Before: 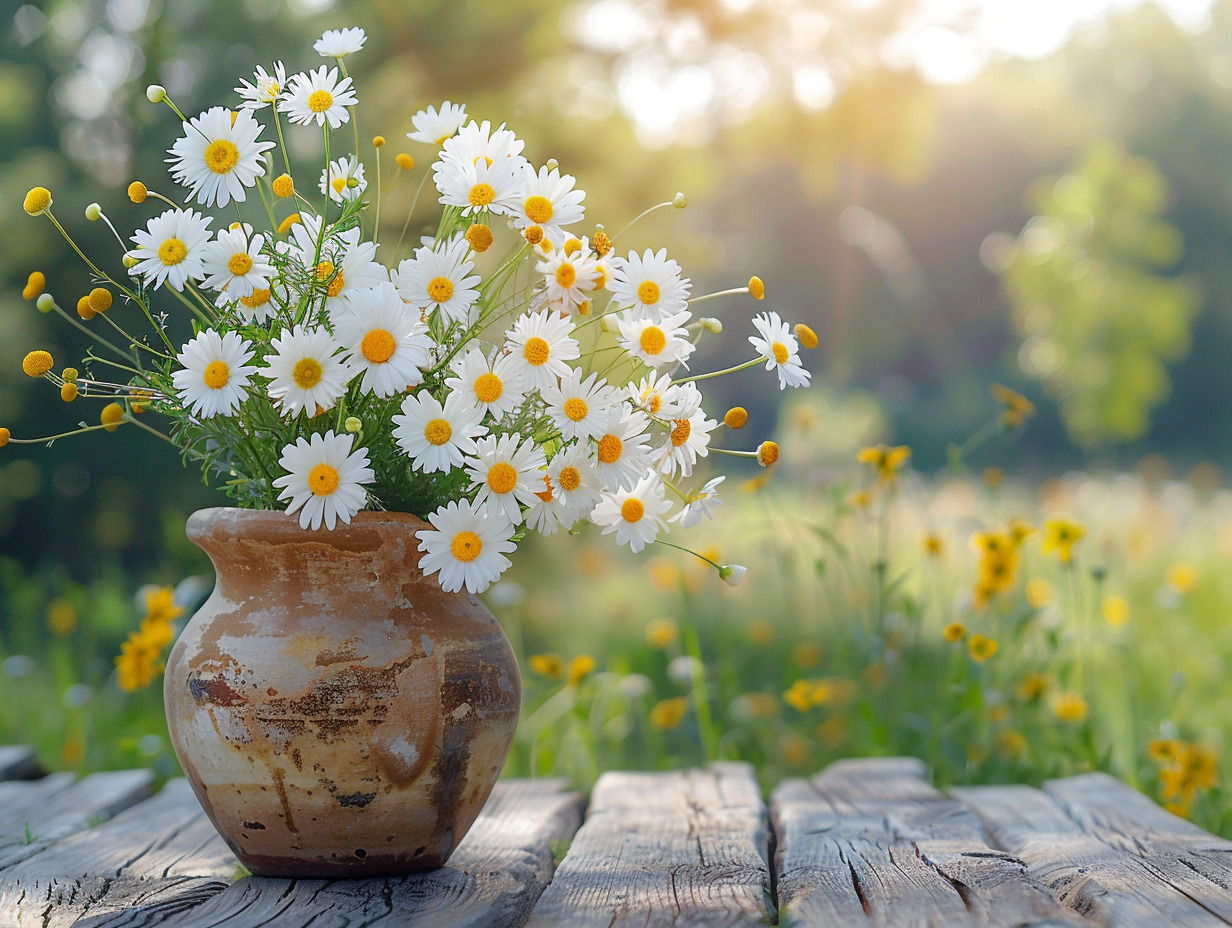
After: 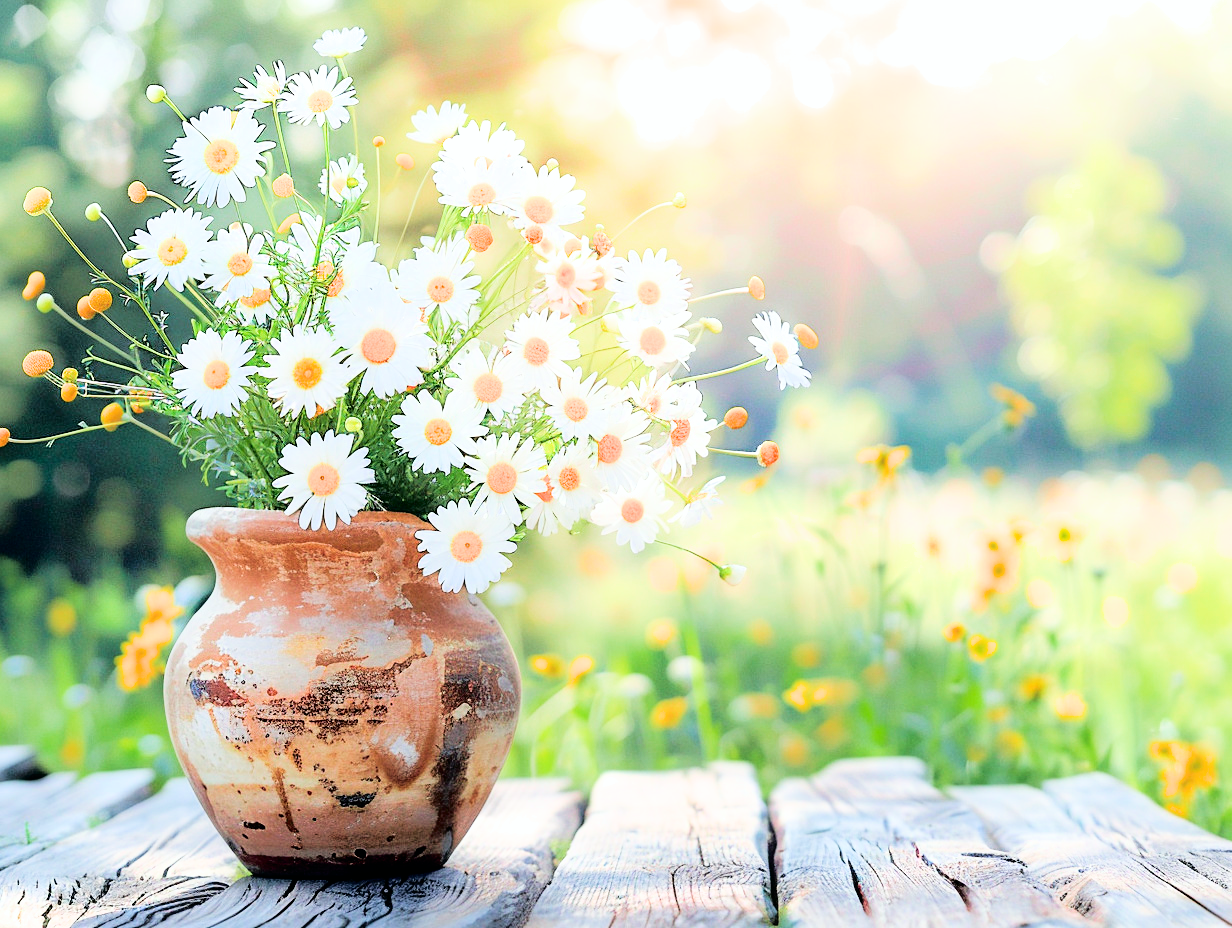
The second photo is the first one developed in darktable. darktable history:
tone curve: curves: ch0 [(0, 0) (0.126, 0.061) (0.362, 0.382) (0.498, 0.498) (0.706, 0.712) (1, 1)]; ch1 [(0, 0) (0.5, 0.497) (0.55, 0.578) (1, 1)]; ch2 [(0, 0) (0.44, 0.424) (0.489, 0.486) (0.537, 0.538) (1, 1)], color space Lab, independent channels, preserve colors none
tone equalizer: -8 EV -0.417 EV, -7 EV -0.389 EV, -6 EV -0.333 EV, -5 EV -0.222 EV, -3 EV 0.222 EV, -2 EV 0.333 EV, -1 EV 0.389 EV, +0 EV 0.417 EV, edges refinement/feathering 500, mask exposure compensation -1.57 EV, preserve details no
exposure: black level correction 0, exposure 1.45 EV, compensate exposure bias true, compensate highlight preservation false
filmic rgb: black relative exposure -5 EV, hardness 2.88, contrast 1.3
